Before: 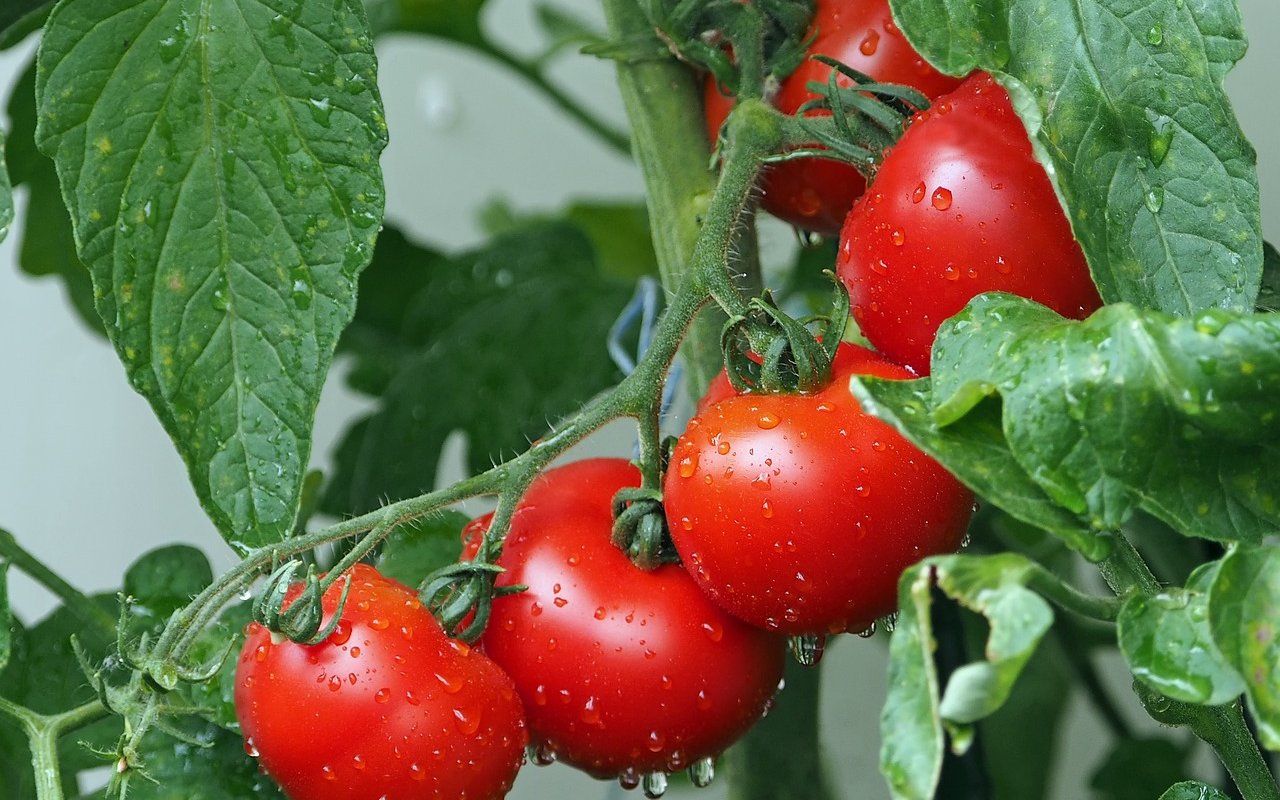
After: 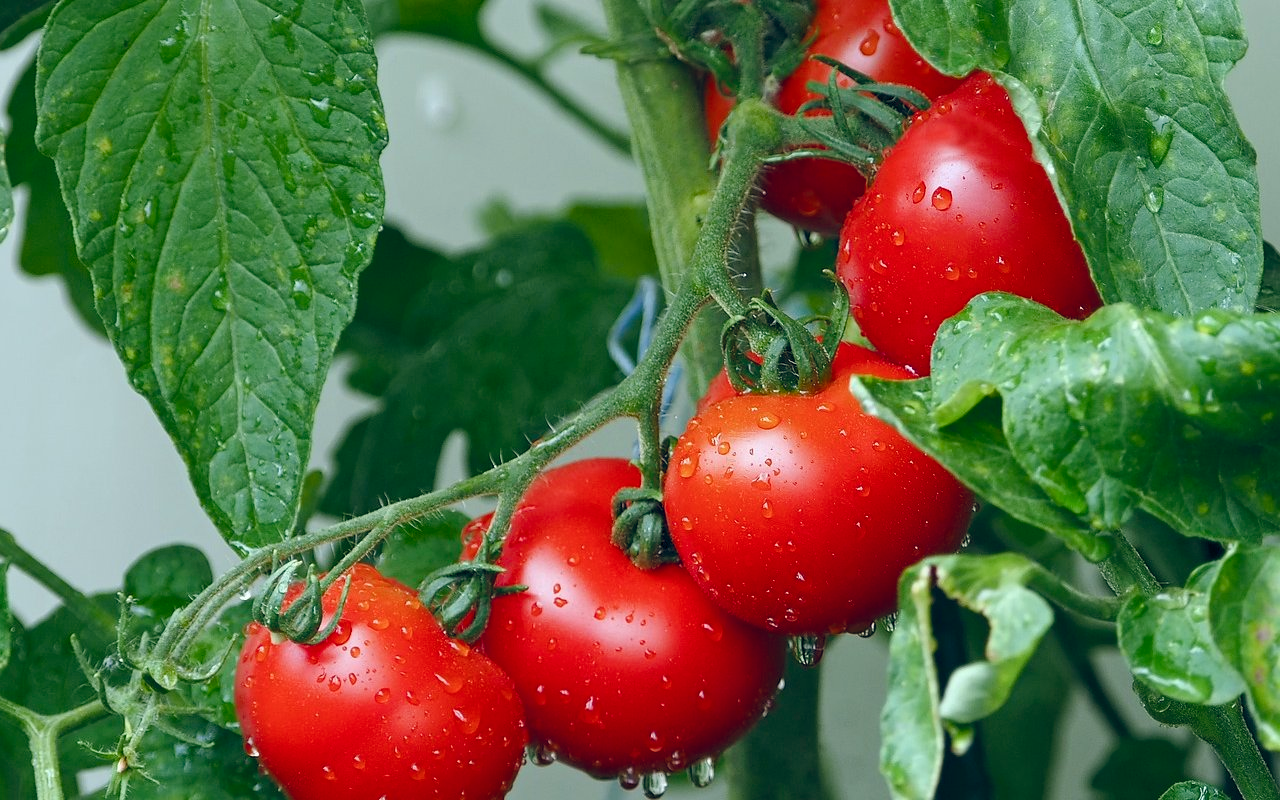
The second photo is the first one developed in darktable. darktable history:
color balance rgb: global offset › chroma 0.103%, global offset › hue 251.21°, linear chroma grading › shadows -7.905%, linear chroma grading › global chroma 9.937%, perceptual saturation grading › global saturation 0.475%, perceptual saturation grading › highlights -25.324%, perceptual saturation grading › shadows 29.787%, global vibrance 23.046%
